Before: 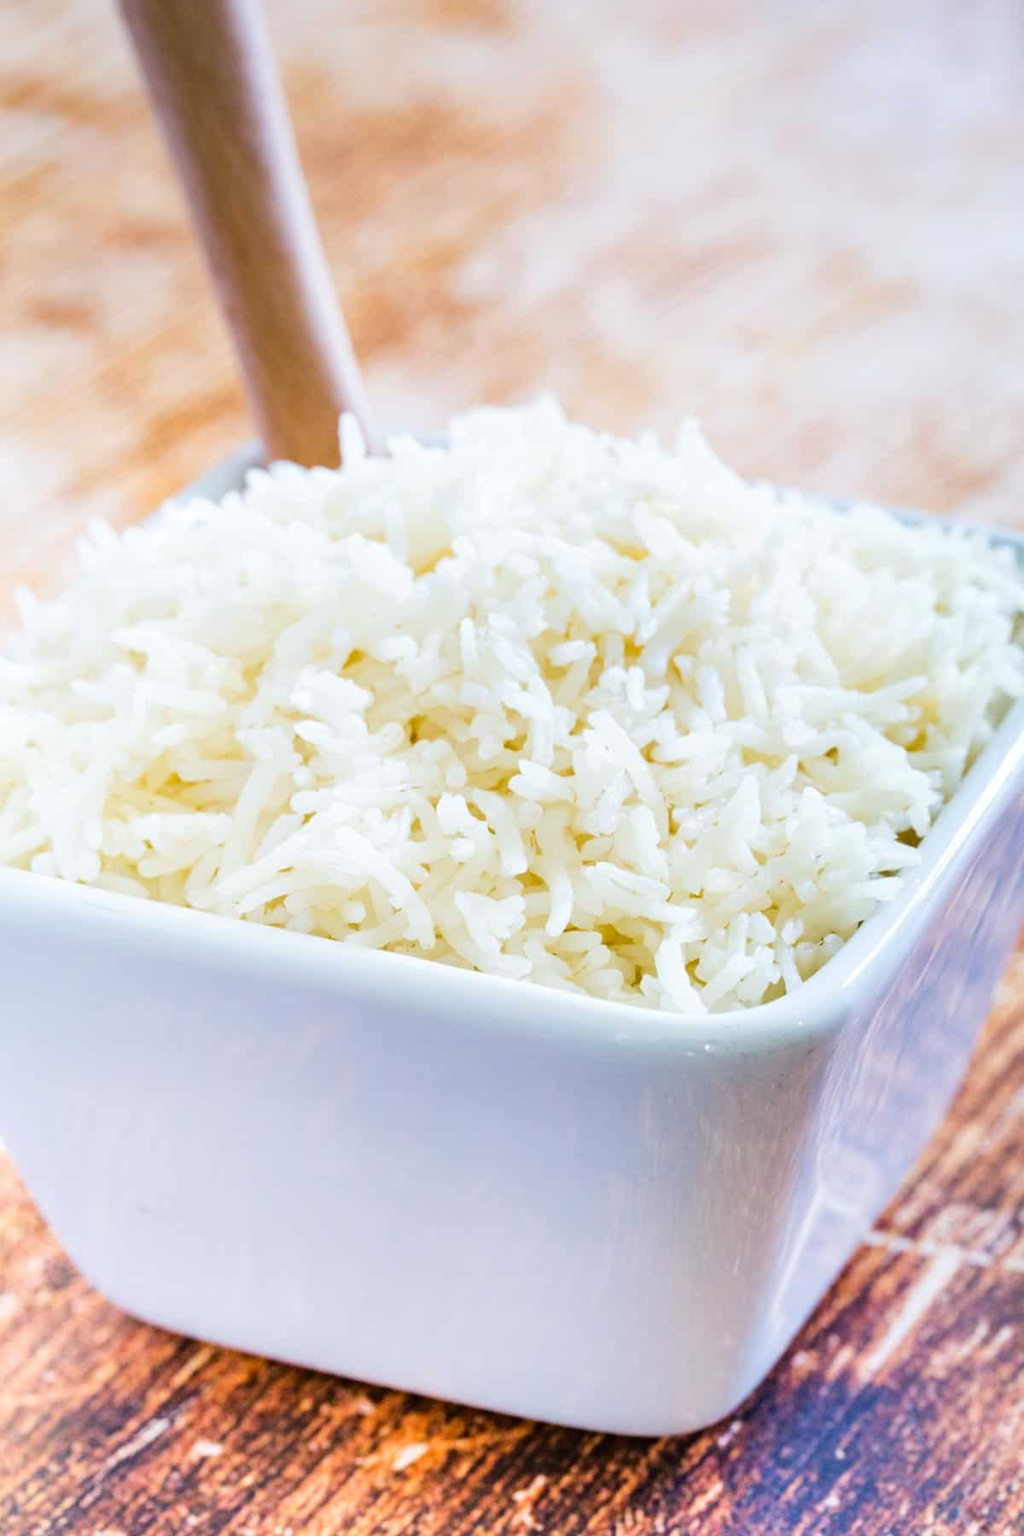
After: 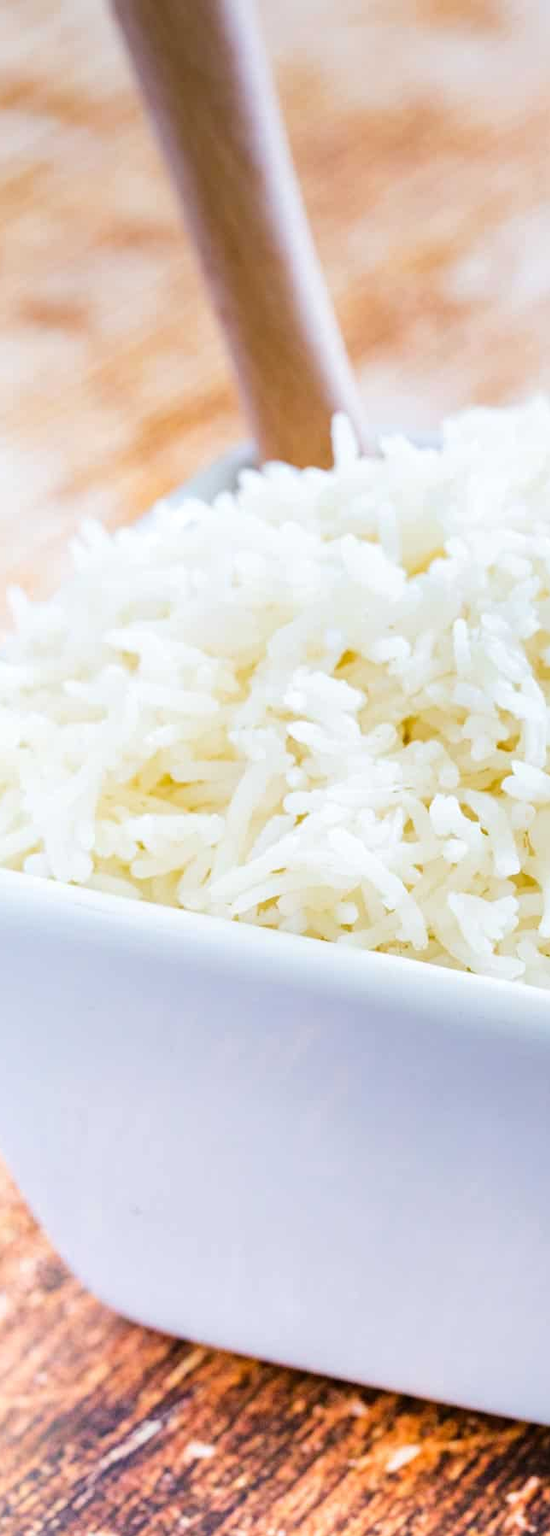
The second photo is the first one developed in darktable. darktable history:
crop: left 0.766%, right 45.537%, bottom 0.08%
